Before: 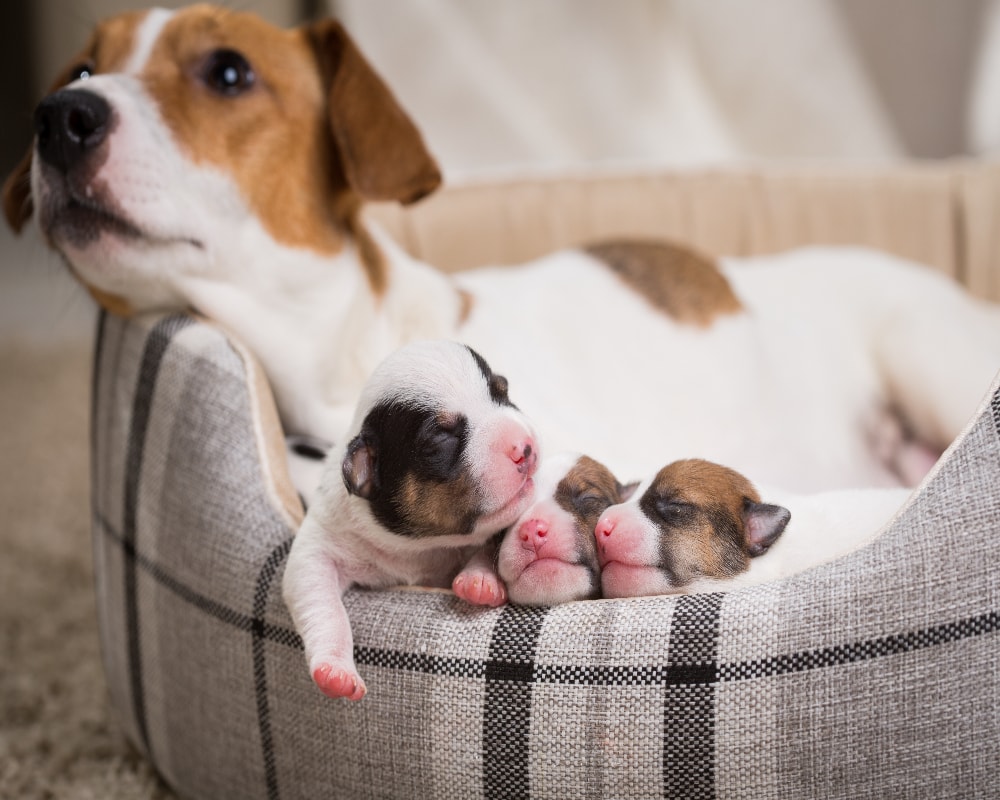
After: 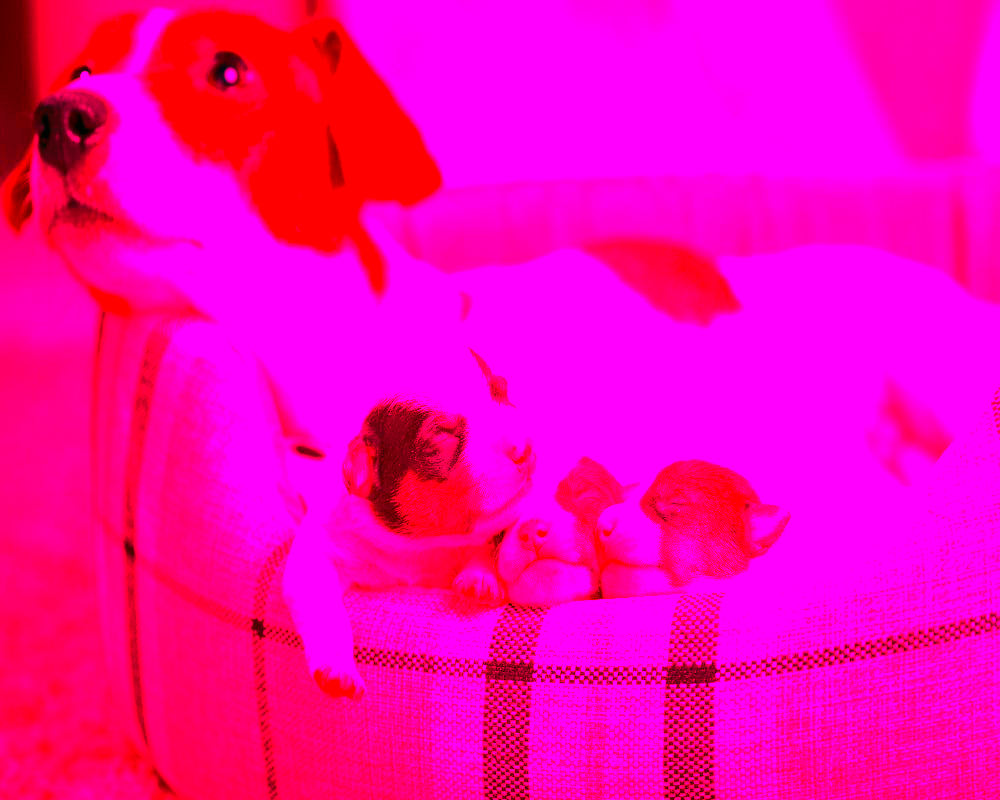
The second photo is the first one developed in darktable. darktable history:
color correction: highlights a* -7.33, highlights b* 1.26, shadows a* -3.55, saturation 1.4
white balance: red 4.26, blue 1.802
